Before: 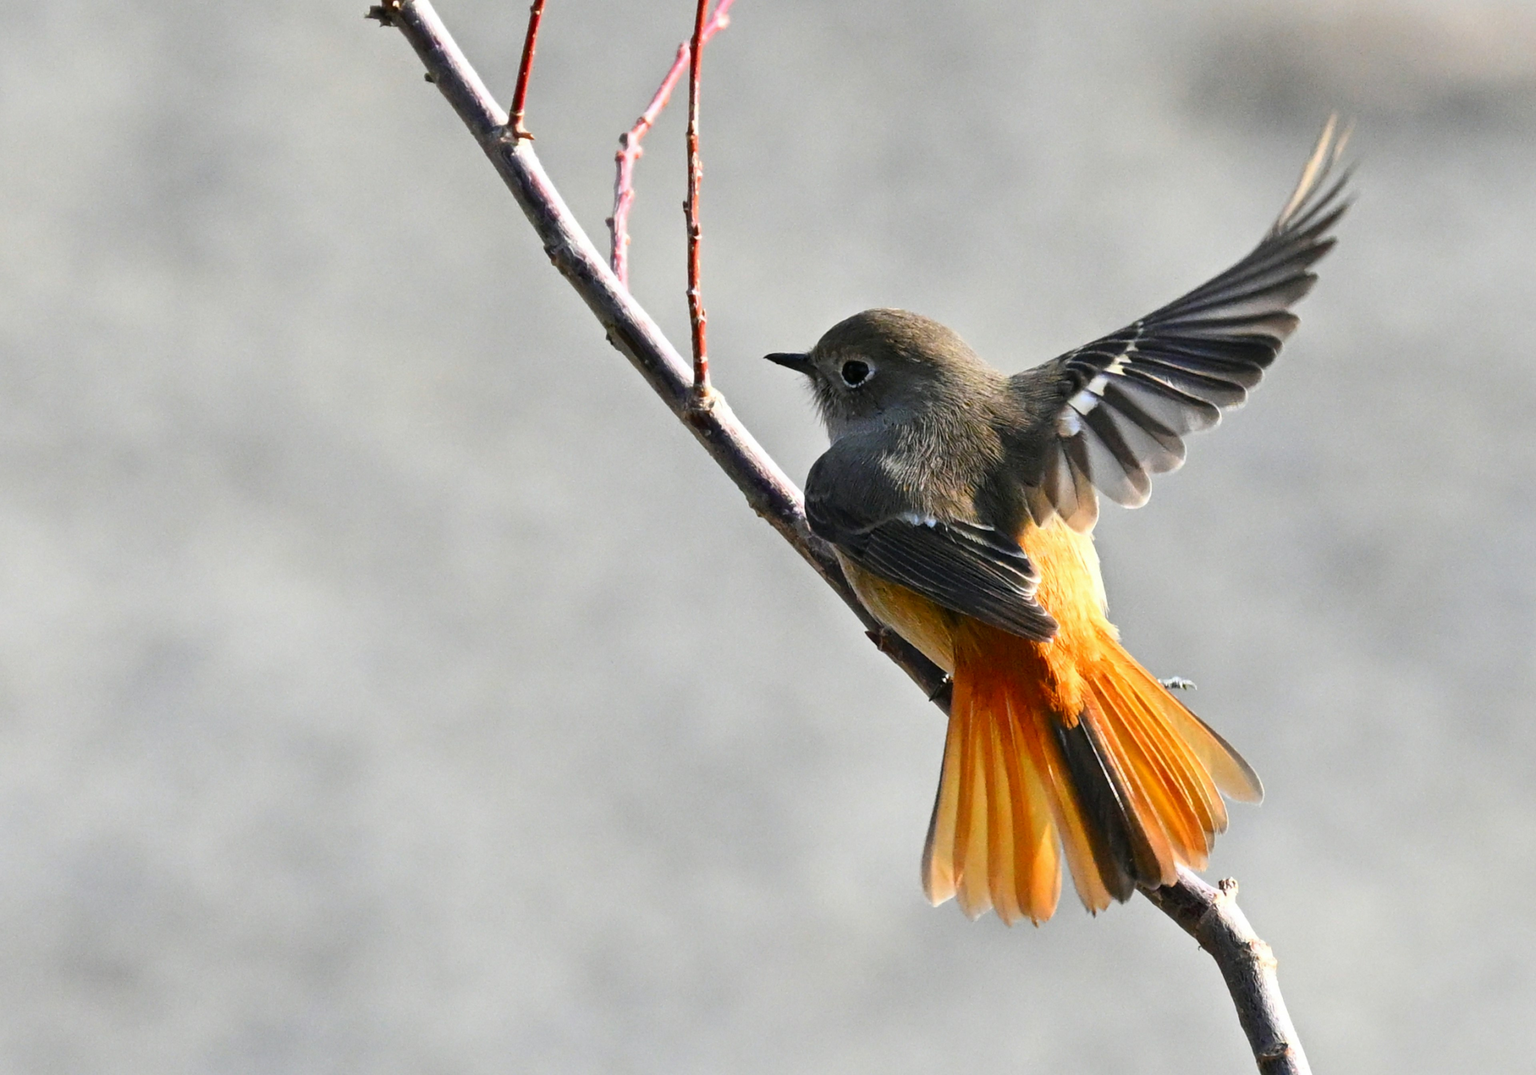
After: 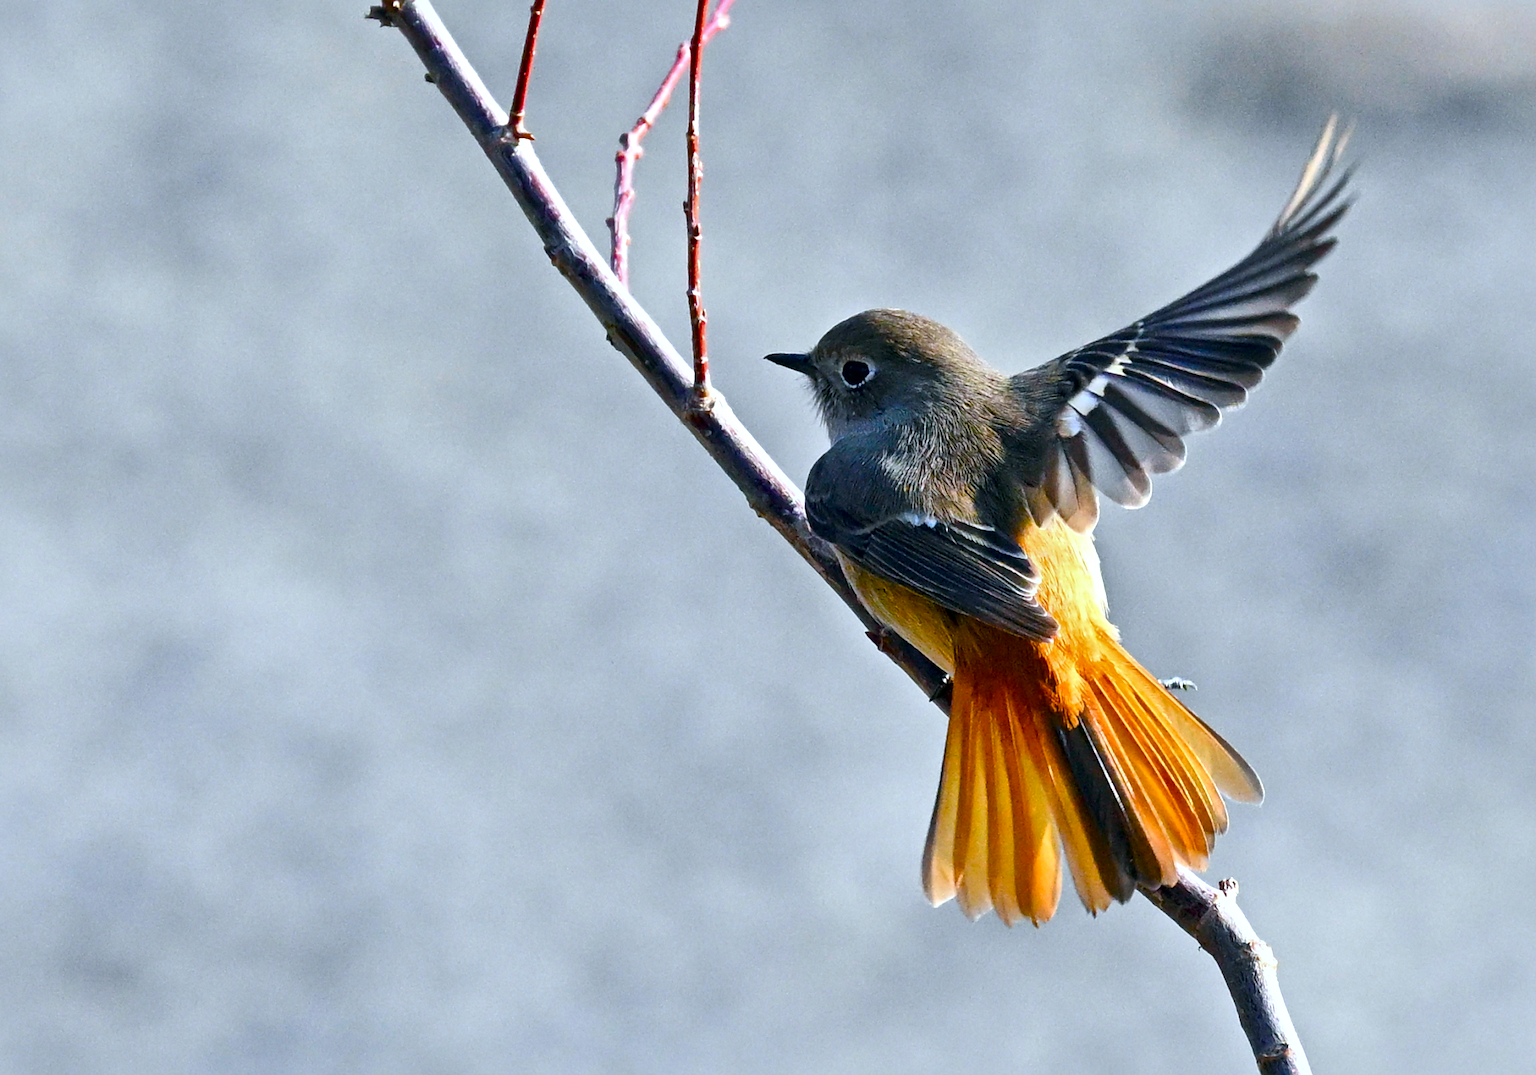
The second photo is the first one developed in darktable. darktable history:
color balance rgb: linear chroma grading › global chroma 14.627%, perceptual saturation grading › global saturation 45.114%, perceptual saturation grading › highlights -50.086%, perceptual saturation grading › shadows 30.921%
local contrast: mode bilateral grid, contrast 24, coarseness 61, detail 151%, midtone range 0.2
exposure: exposure -0.055 EV, compensate highlight preservation false
sharpen: on, module defaults
color calibration: x 0.372, y 0.386, temperature 4286.63 K, clip negative RGB from gamut false
color correction: highlights a* 0.238, highlights b* 2.7, shadows a* -0.708, shadows b* -4.2
